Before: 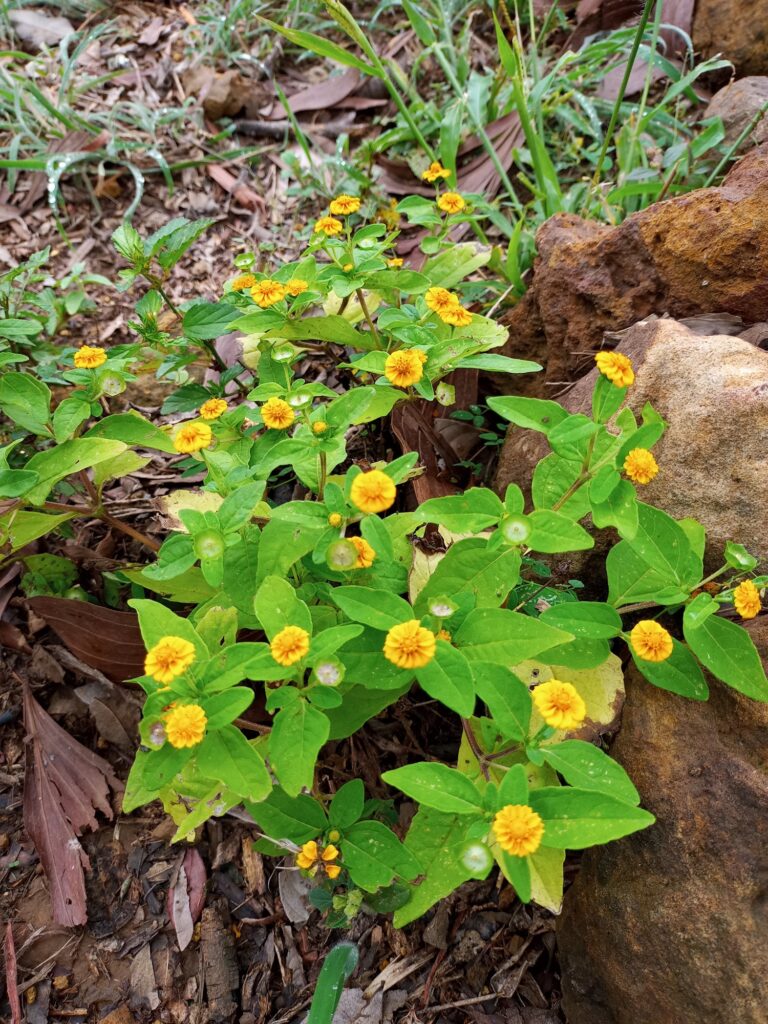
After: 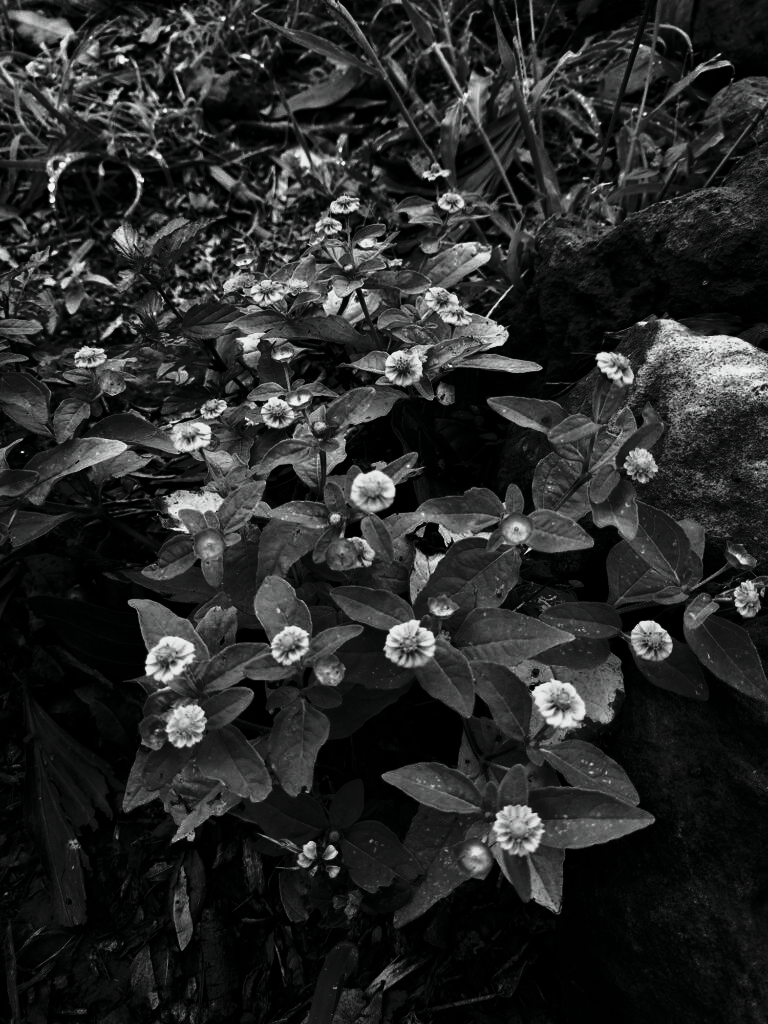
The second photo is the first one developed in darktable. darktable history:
tone curve: curves: ch0 [(0, 0) (0.046, 0.031) (0.163, 0.114) (0.391, 0.432) (0.488, 0.561) (0.695, 0.839) (0.785, 0.904) (1, 0.965)]; ch1 [(0, 0) (0.248, 0.252) (0.427, 0.412) (0.482, 0.462) (0.499, 0.497) (0.518, 0.52) (0.535, 0.577) (0.585, 0.623) (0.679, 0.743) (0.788, 0.809) (1, 1)]; ch2 [(0, 0) (0.313, 0.262) (0.427, 0.417) (0.473, 0.47) (0.503, 0.503) (0.523, 0.515) (0.557, 0.596) (0.598, 0.646) (0.708, 0.771) (1, 1)], color space Lab, independent channels, preserve colors none
contrast brightness saturation: contrast 0.02, brightness -1, saturation -1
color zones: curves: ch0 [(0.068, 0.464) (0.25, 0.5) (0.48, 0.508) (0.75, 0.536) (0.886, 0.476) (0.967, 0.456)]; ch1 [(0.066, 0.456) (0.25, 0.5) (0.616, 0.508) (0.746, 0.56) (0.934, 0.444)]
